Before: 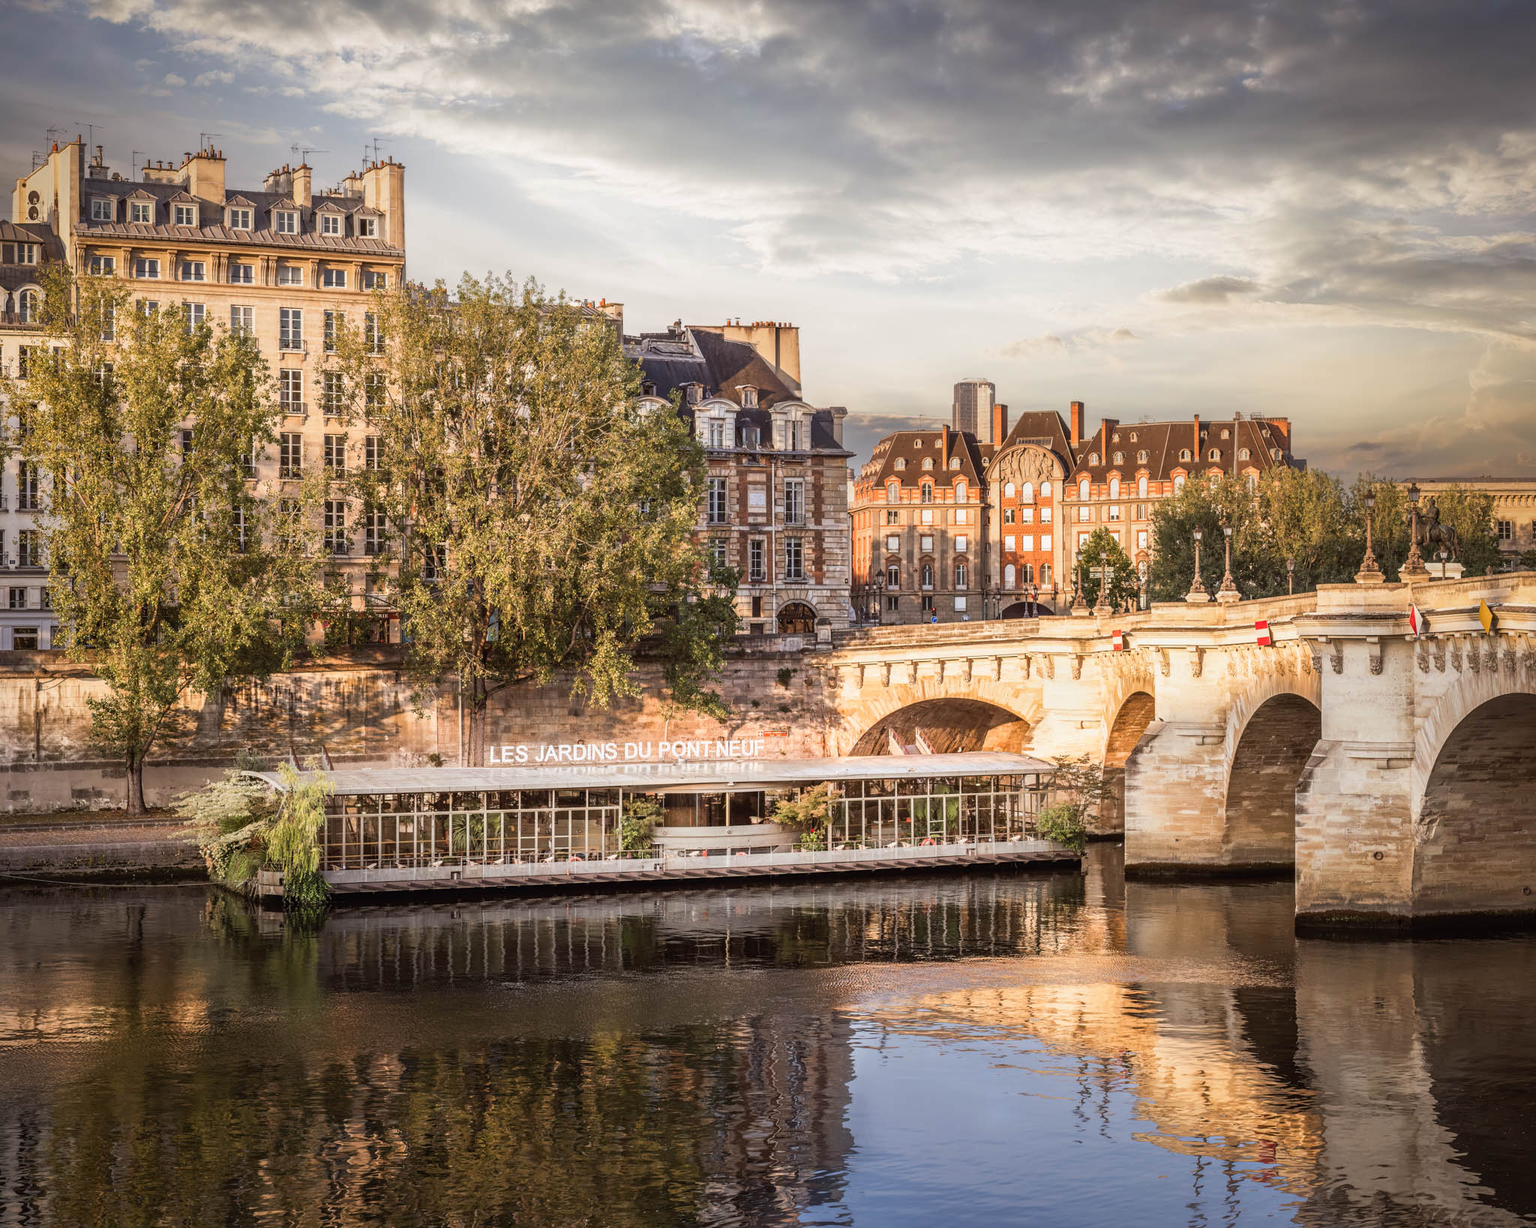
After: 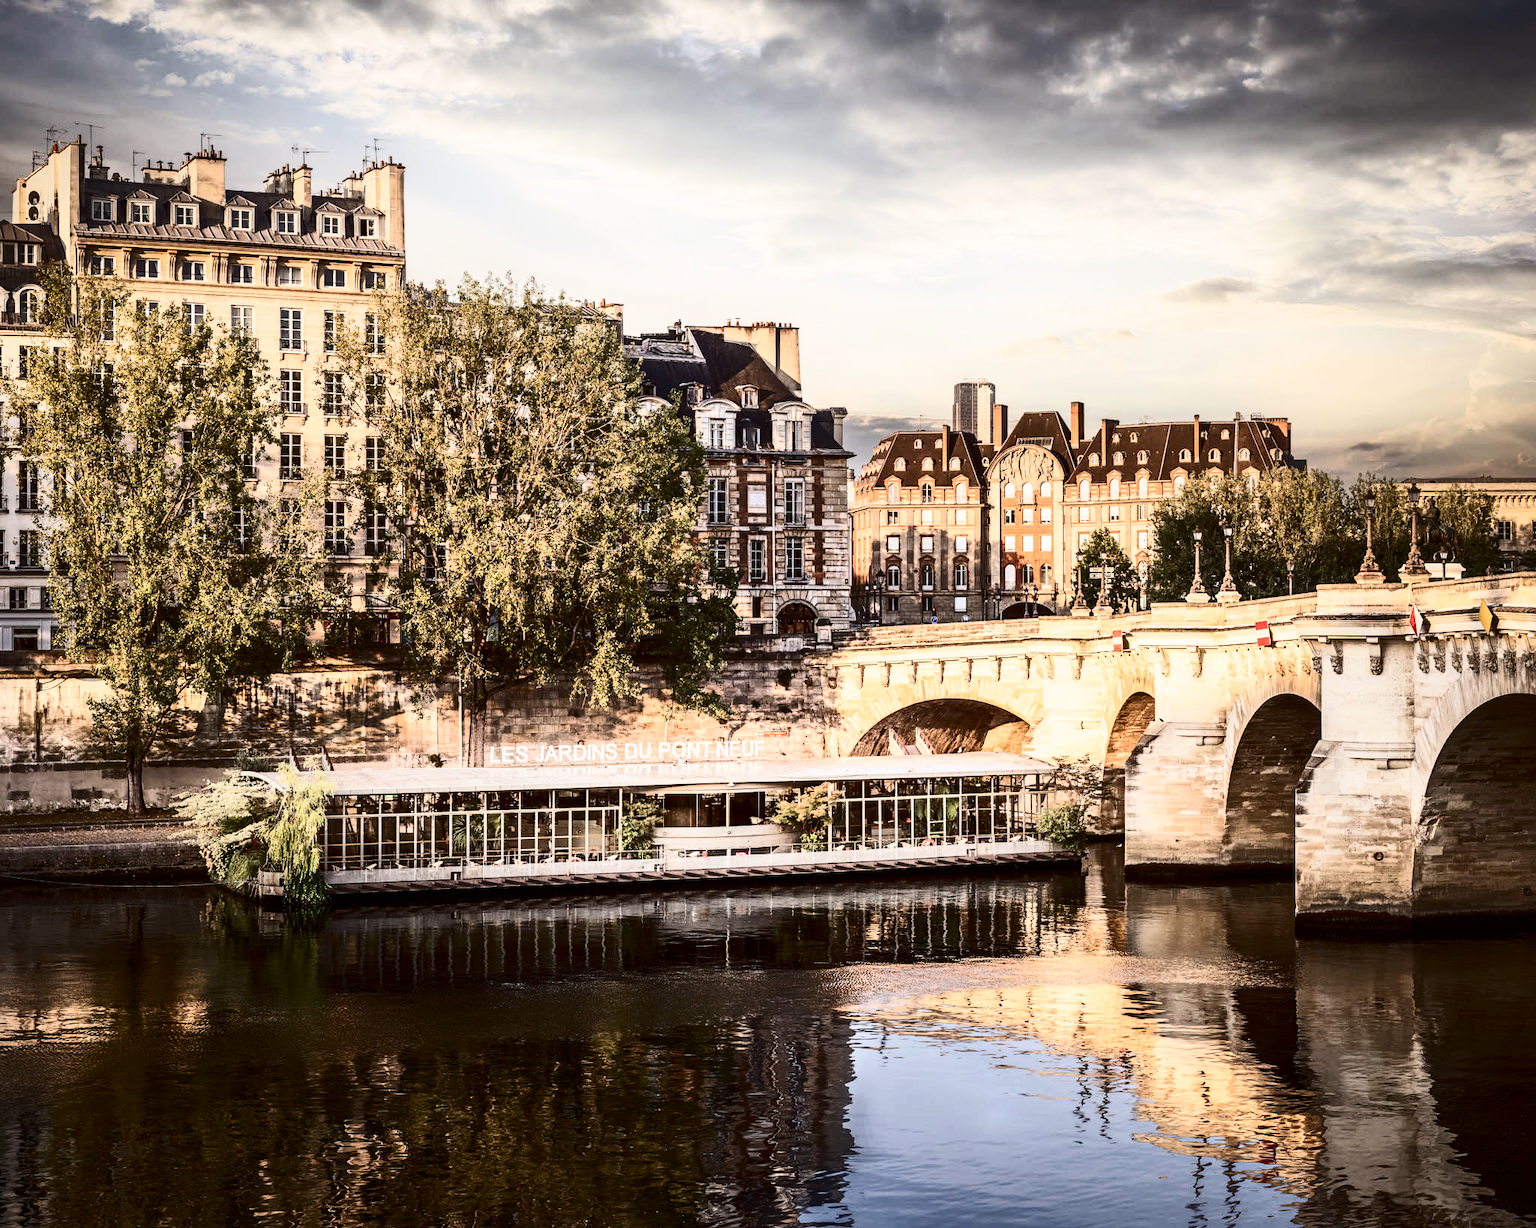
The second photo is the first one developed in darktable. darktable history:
contrast brightness saturation: contrast 0.484, saturation -0.097
